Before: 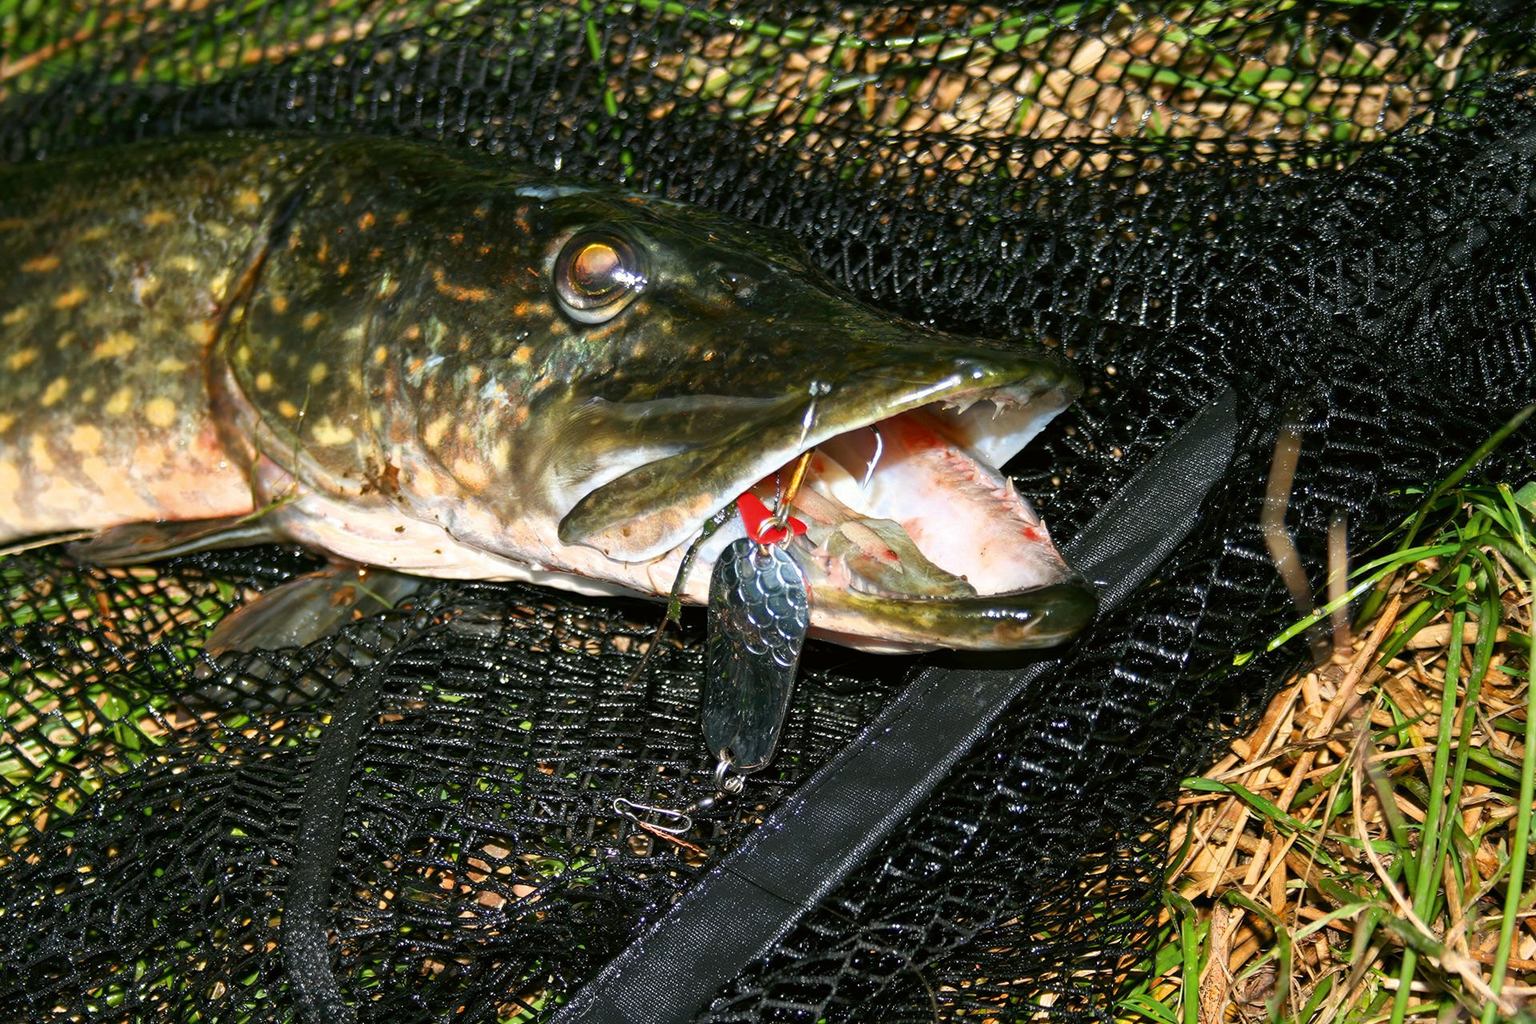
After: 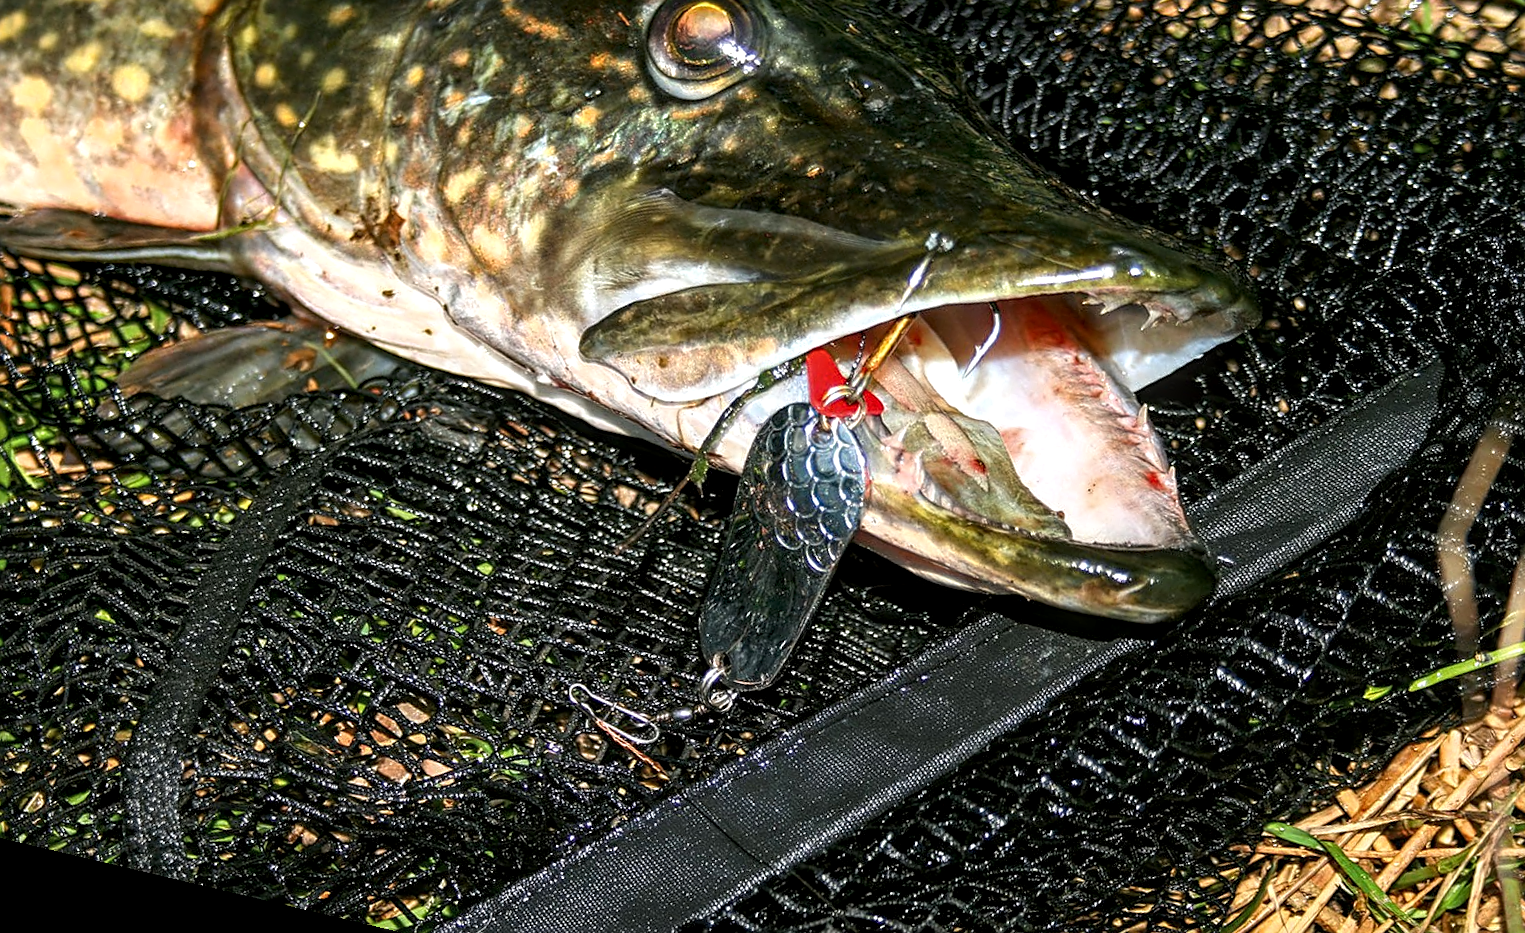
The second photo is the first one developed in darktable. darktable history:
sharpen: on, module defaults
crop: left 11.123%, top 27.61%, right 18.3%, bottom 17.034%
rotate and perspective: rotation 13.27°, automatic cropping off
local contrast: detail 150%
